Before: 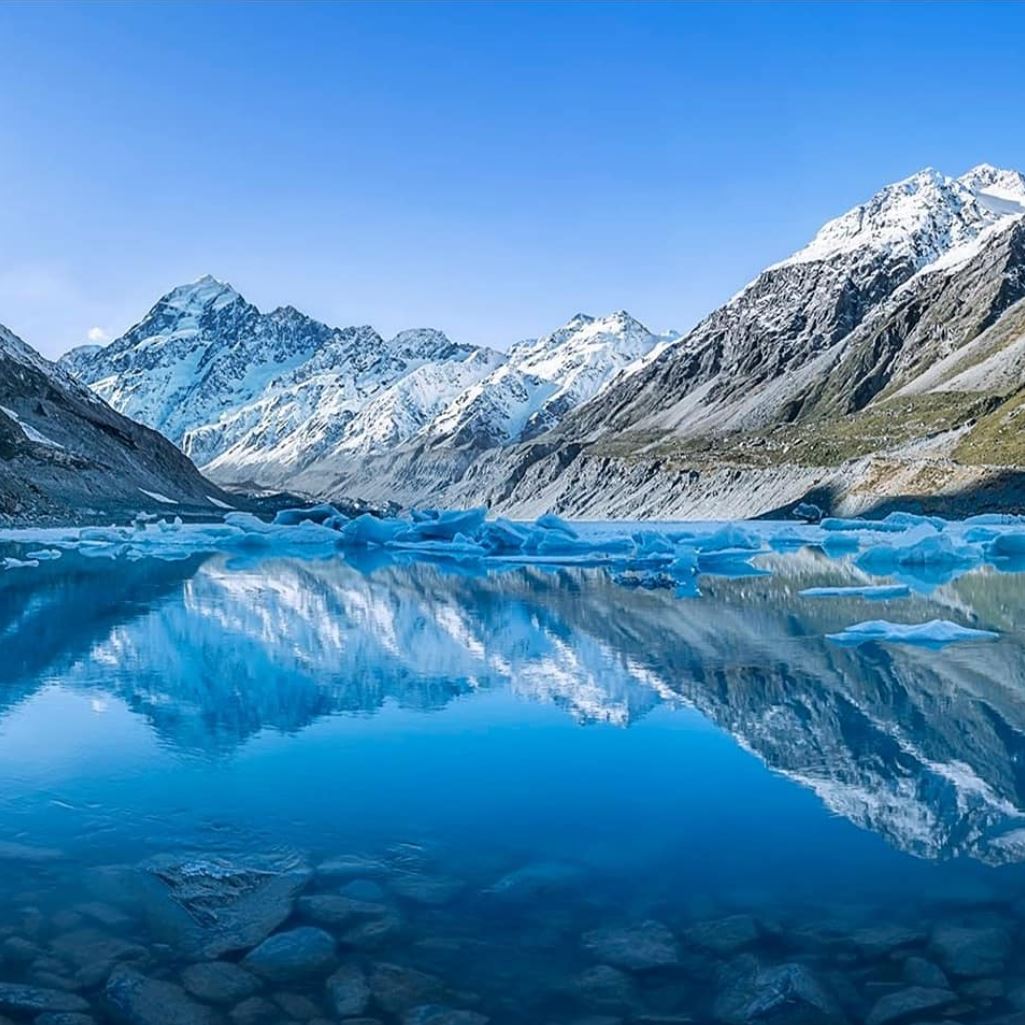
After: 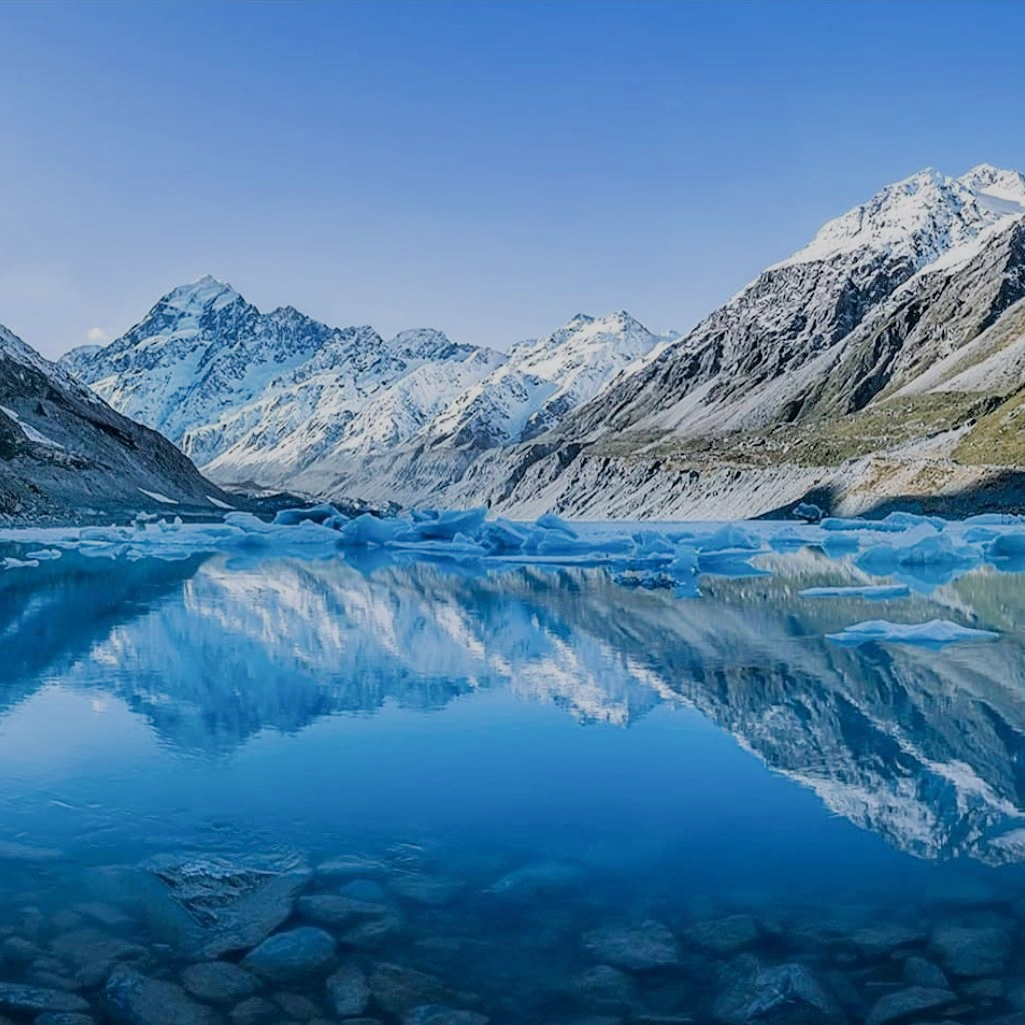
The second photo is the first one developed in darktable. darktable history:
filmic rgb: black relative exposure -16 EV, white relative exposure 6.9 EV, hardness 4.72
